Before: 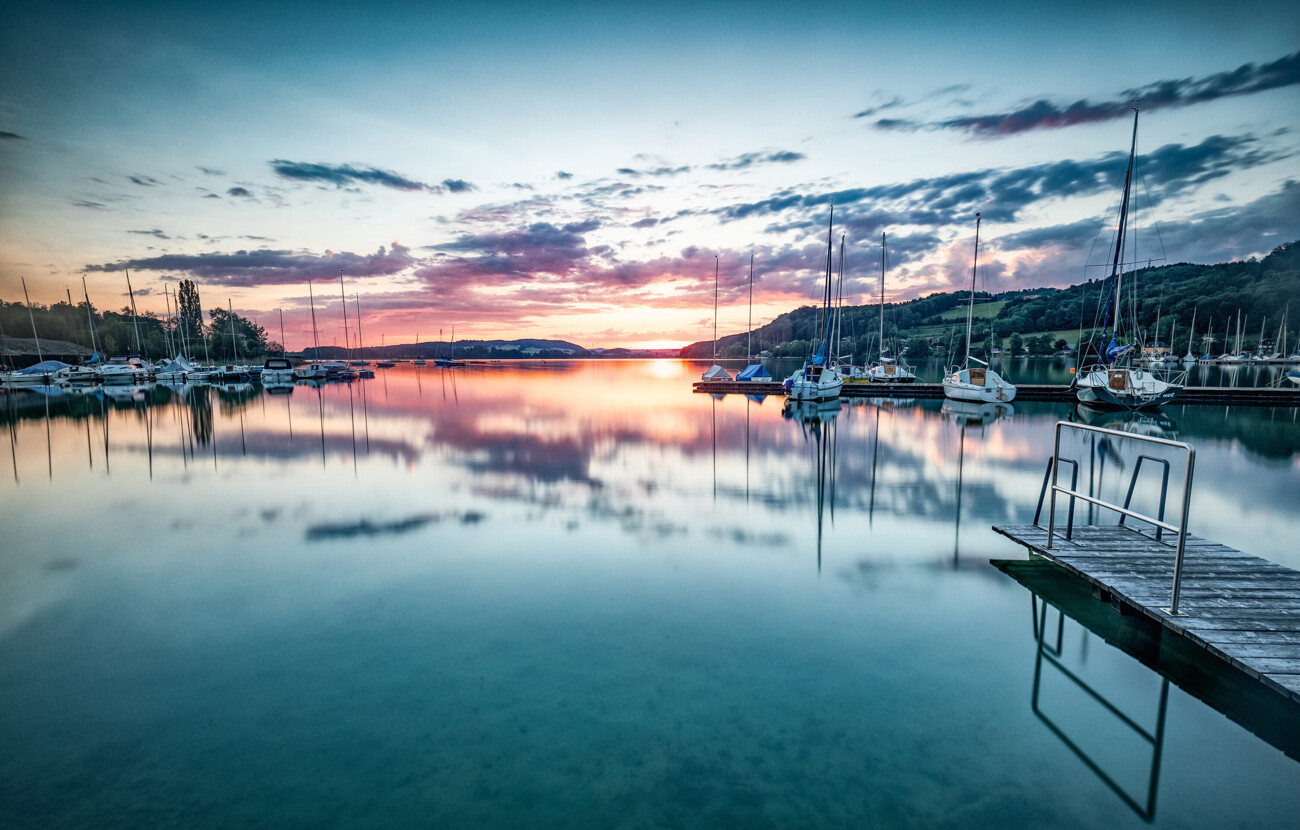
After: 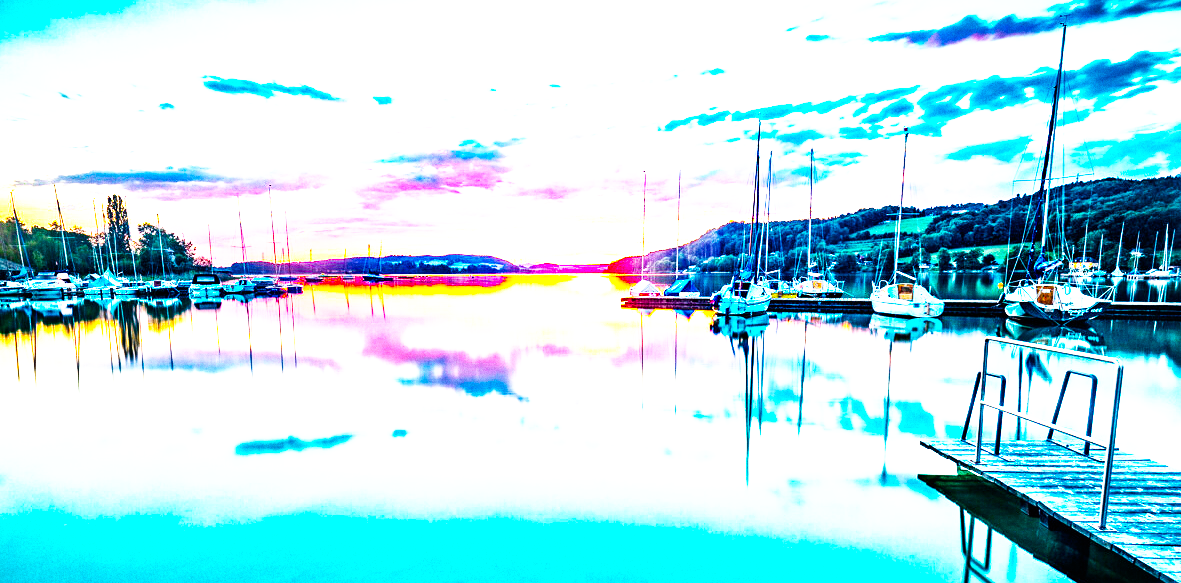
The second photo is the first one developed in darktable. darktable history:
base curve: curves: ch0 [(0, 0) (0.007, 0.004) (0.027, 0.03) (0.046, 0.07) (0.207, 0.54) (0.442, 0.872) (0.673, 0.972) (1, 1)], preserve colors none
grain: coarseness 0.09 ISO
color balance rgb: linear chroma grading › global chroma 20%, perceptual saturation grading › global saturation 65%, perceptual saturation grading › highlights 60%, perceptual saturation grading › mid-tones 50%, perceptual saturation grading › shadows 50%, perceptual brilliance grading › global brilliance 30%, perceptual brilliance grading › highlights 50%, perceptual brilliance grading › mid-tones 50%, perceptual brilliance grading › shadows -22%, global vibrance 20%
crop: left 5.596%, top 10.314%, right 3.534%, bottom 19.395%
